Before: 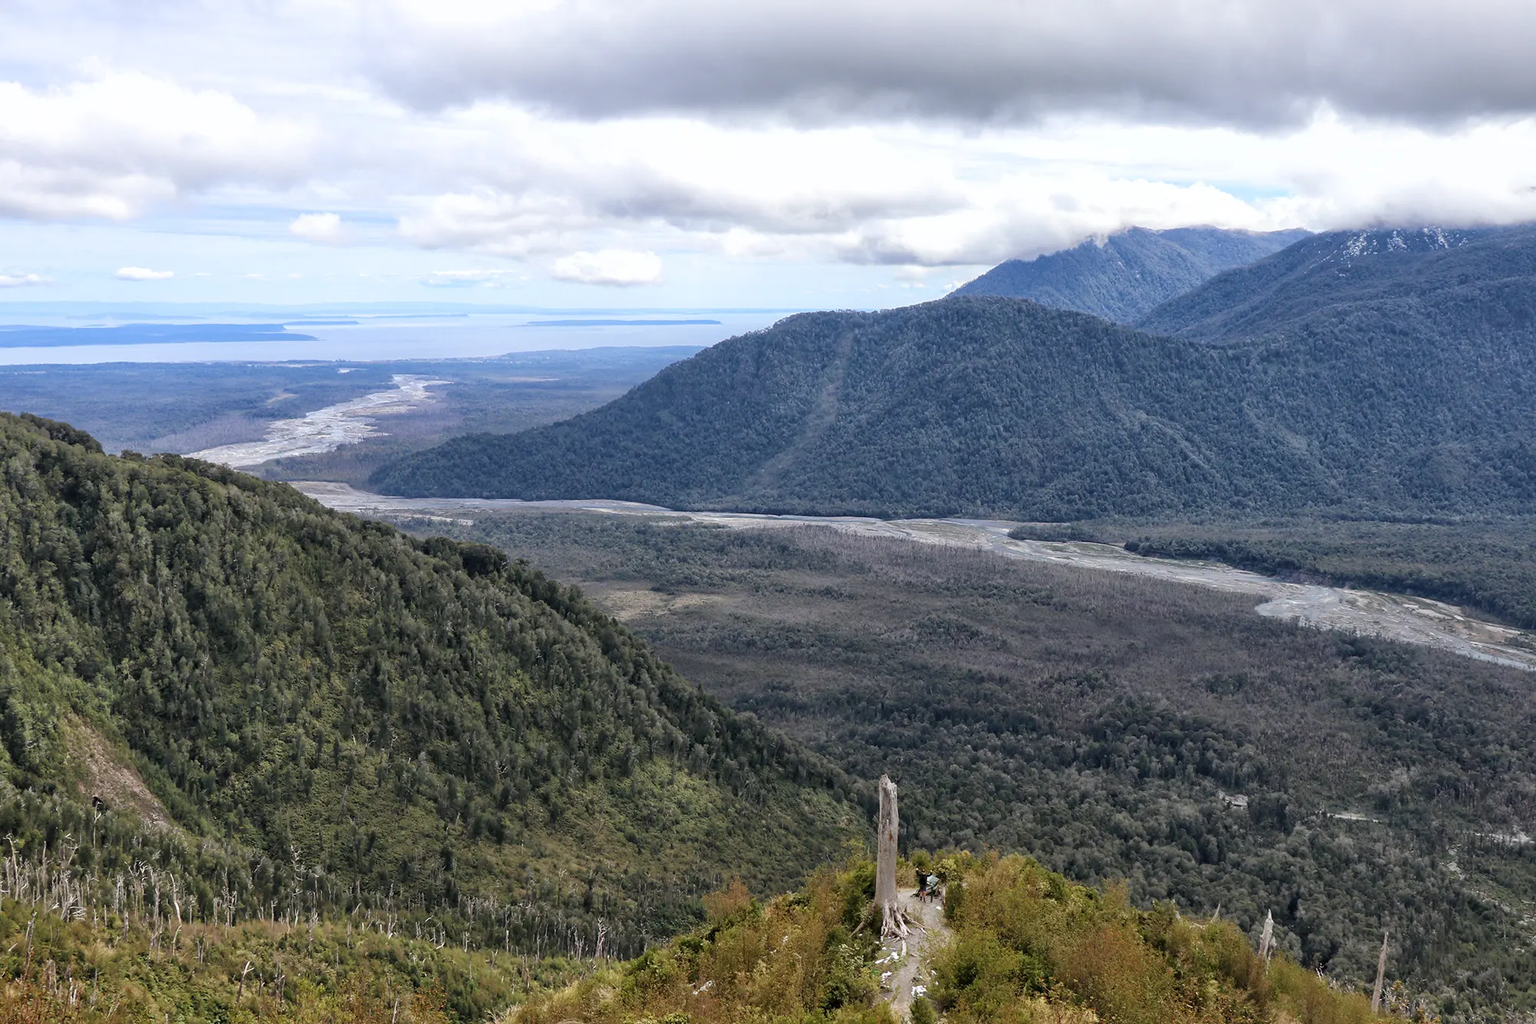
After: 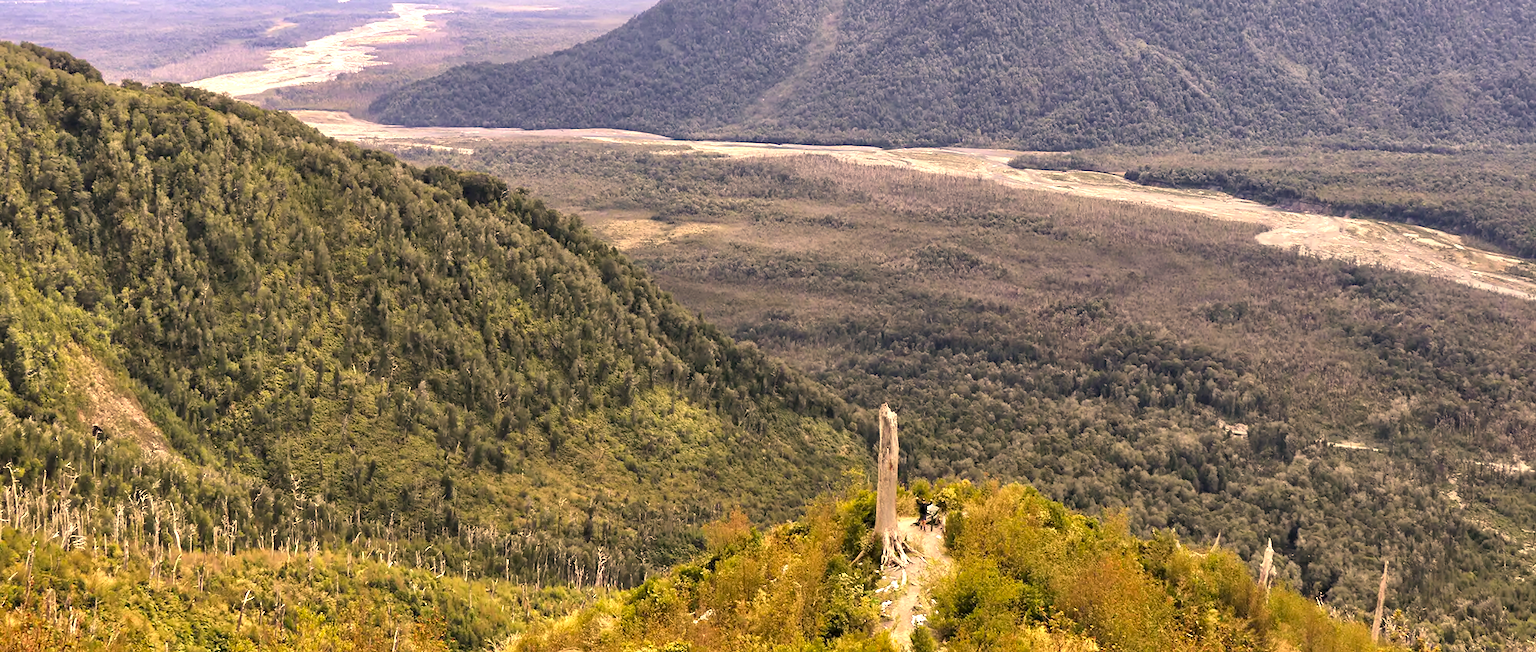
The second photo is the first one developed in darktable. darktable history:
crop and rotate: top 36.248%
color correction: highlights a* 14.83, highlights b* 31.19
exposure: black level correction 0, exposure 1.095 EV, compensate highlight preservation false
